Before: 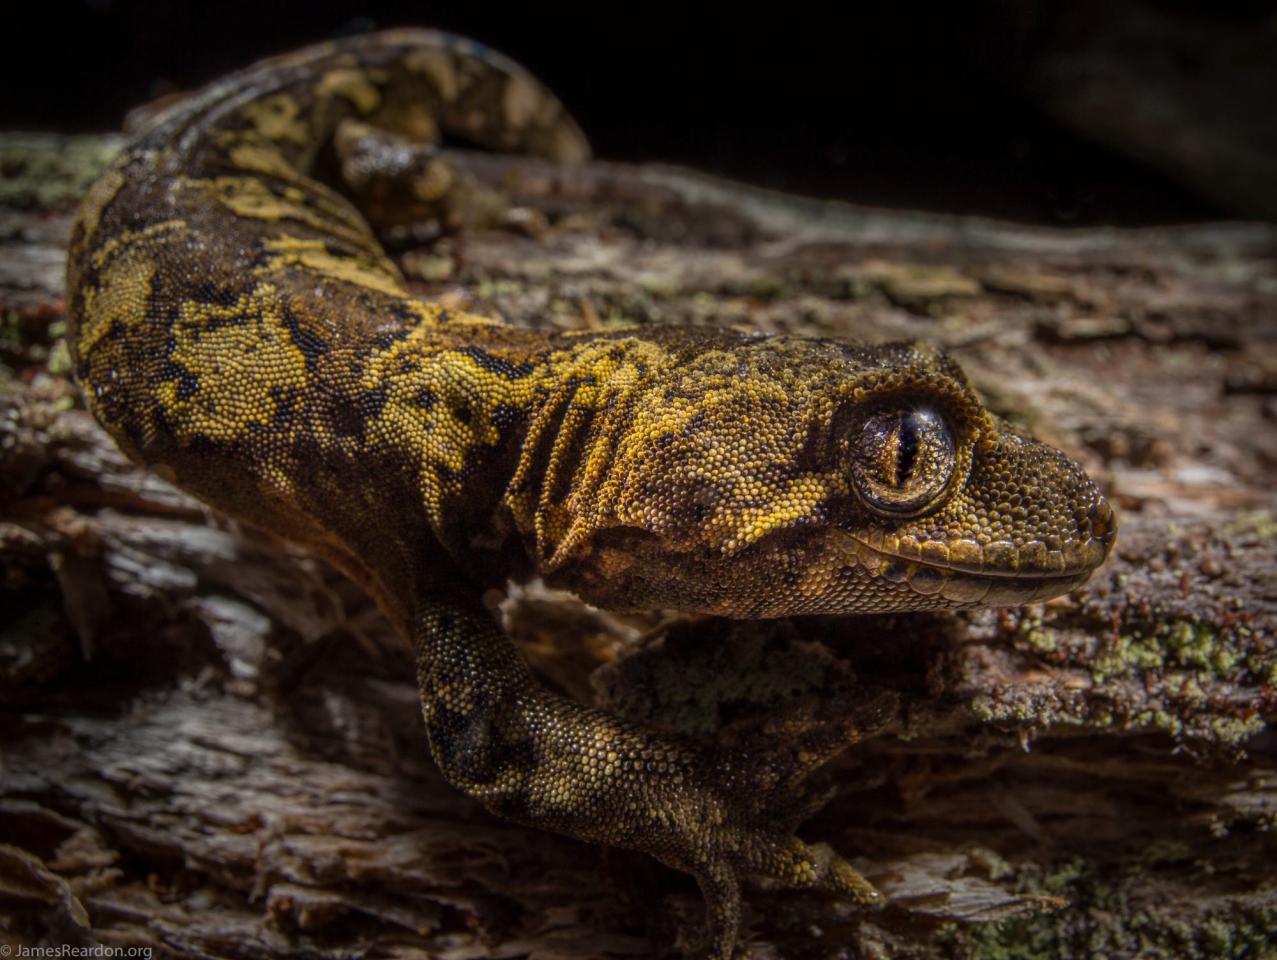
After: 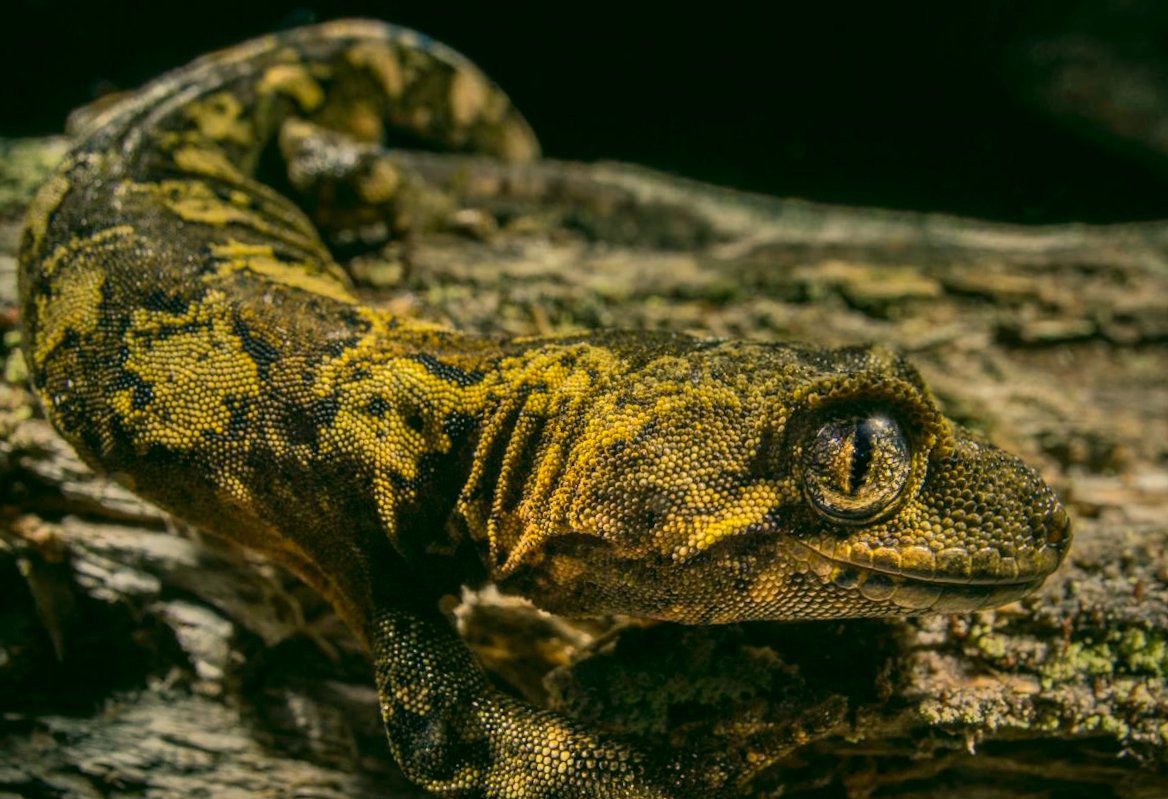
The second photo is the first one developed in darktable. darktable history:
rotate and perspective: rotation 0.074°, lens shift (vertical) 0.096, lens shift (horizontal) -0.041, crop left 0.043, crop right 0.952, crop top 0.024, crop bottom 0.979
color correction: highlights a* 5.3, highlights b* 24.26, shadows a* -15.58, shadows b* 4.02
crop and rotate: angle 0.2°, left 0.275%, right 3.127%, bottom 14.18%
shadows and highlights: low approximation 0.01, soften with gaussian
